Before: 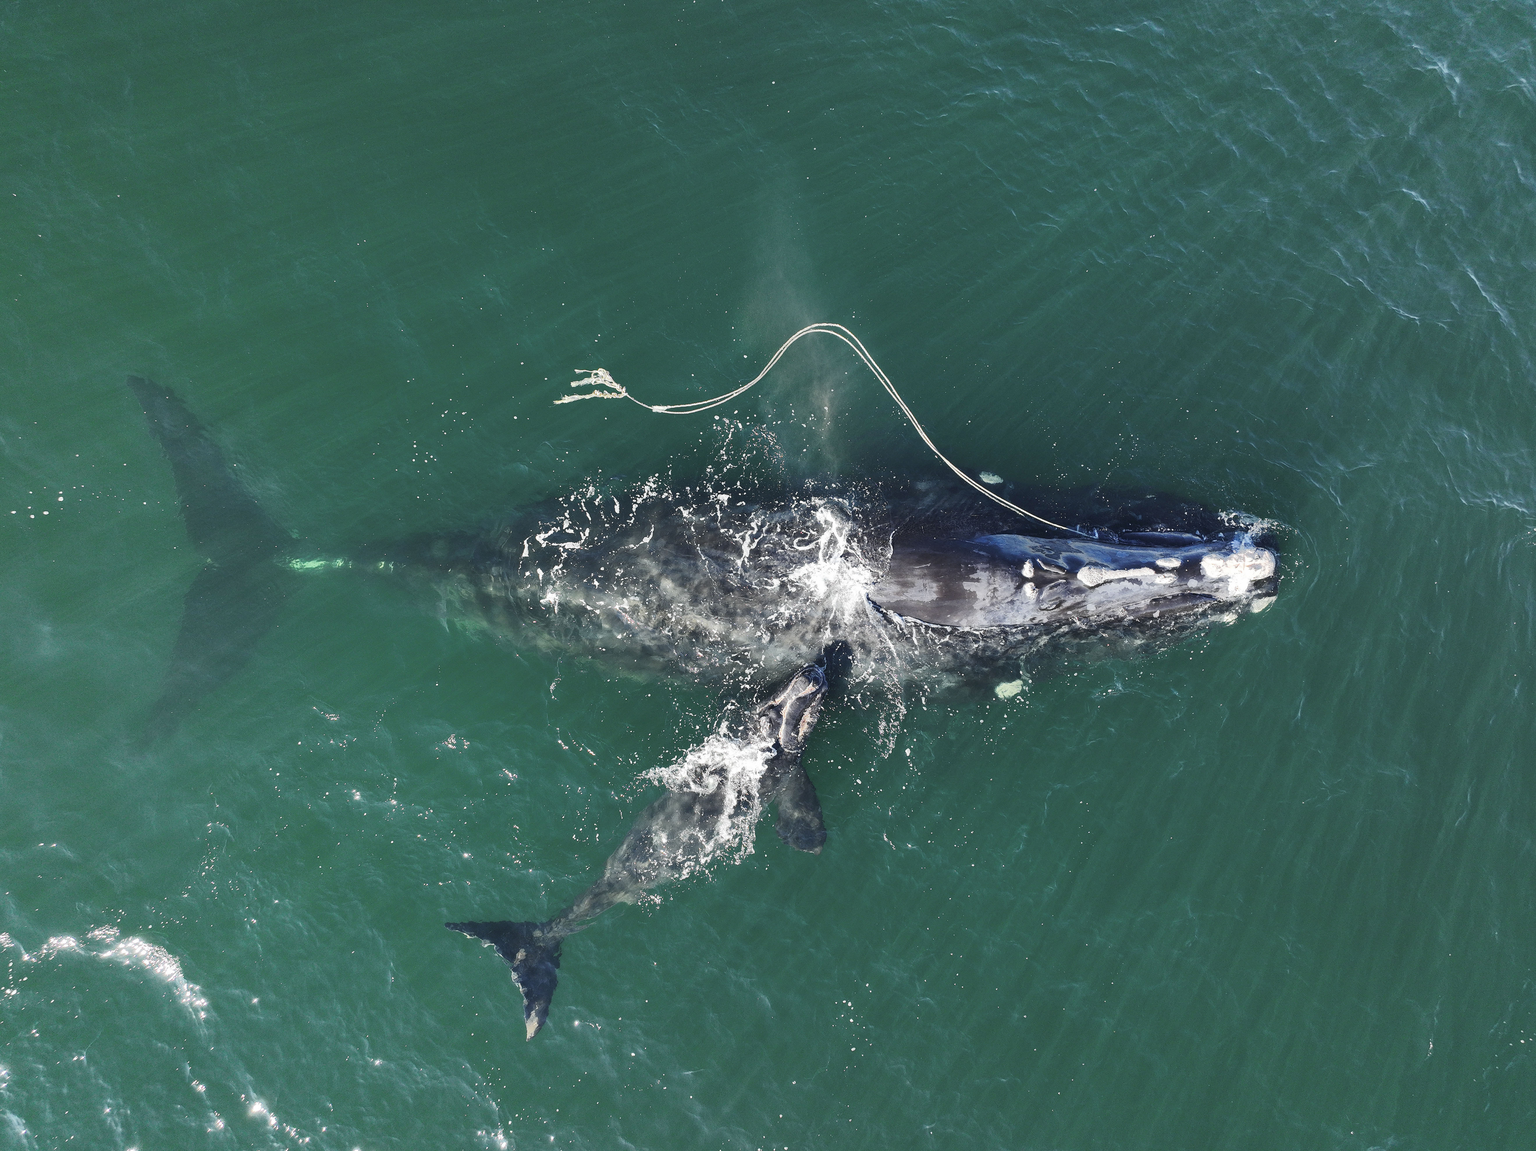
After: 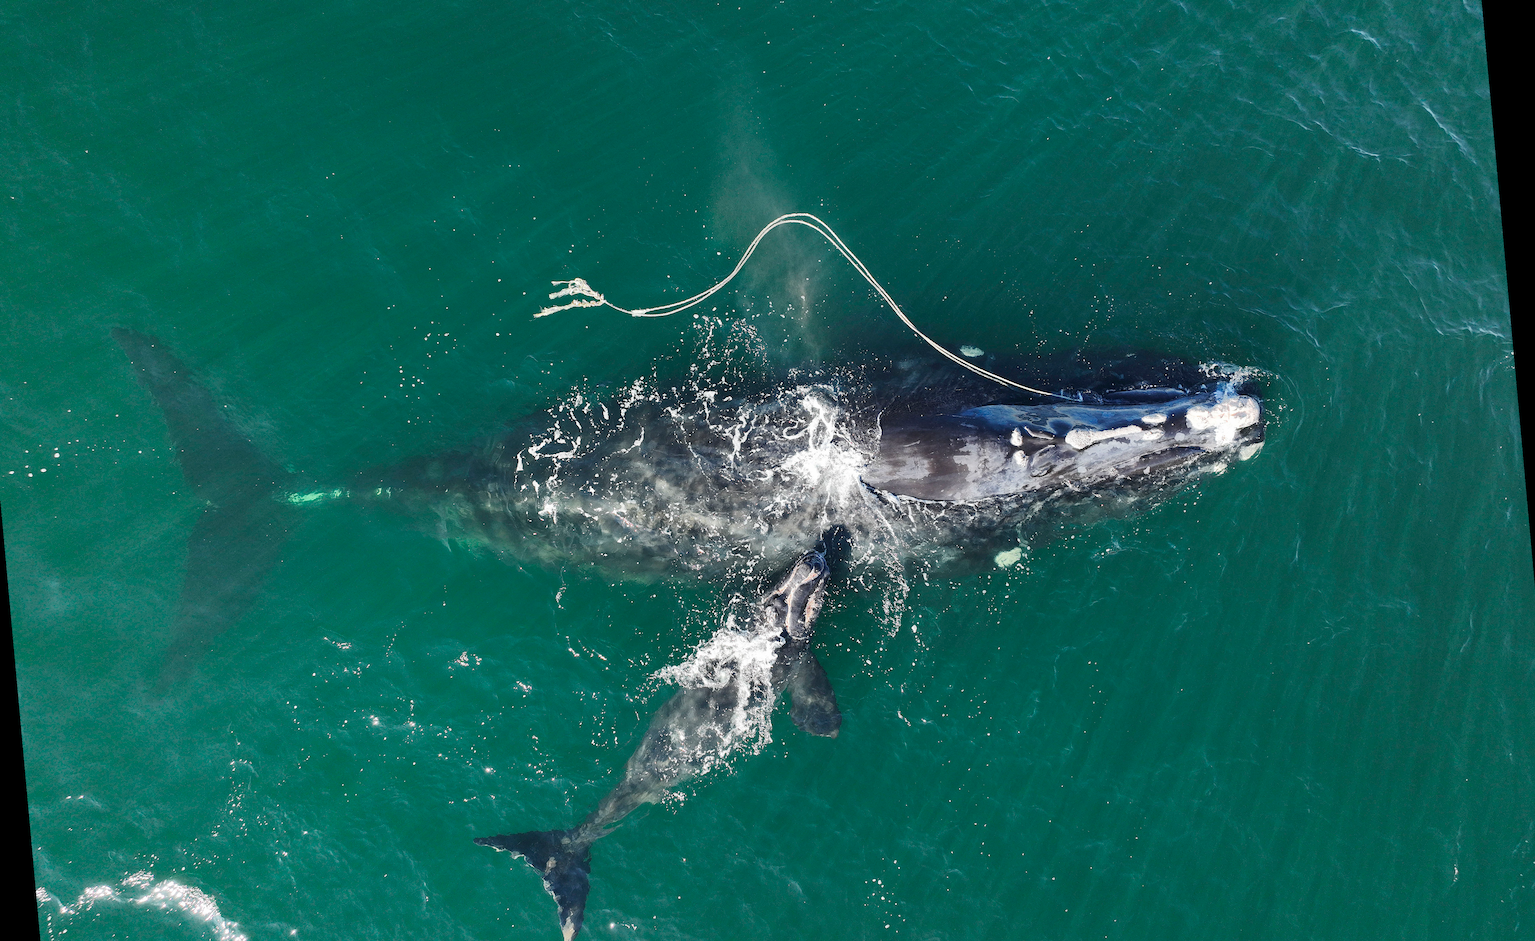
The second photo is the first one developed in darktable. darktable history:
rotate and perspective: rotation -5.2°, automatic cropping off
crop and rotate: left 2.991%, top 13.302%, right 1.981%, bottom 12.636%
